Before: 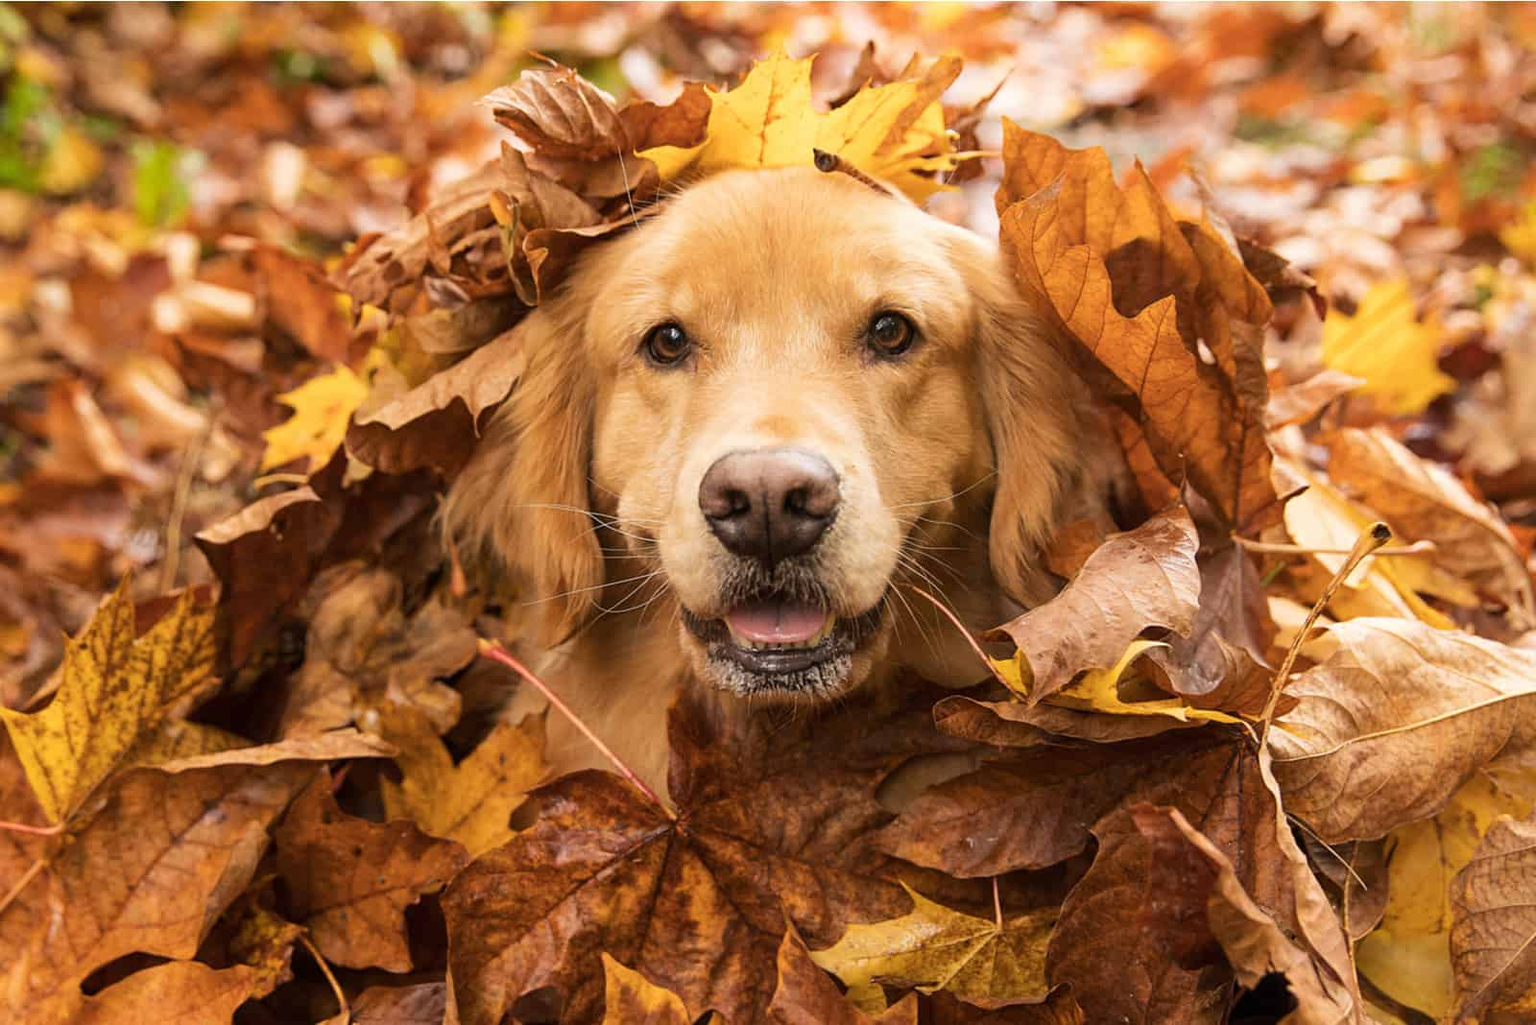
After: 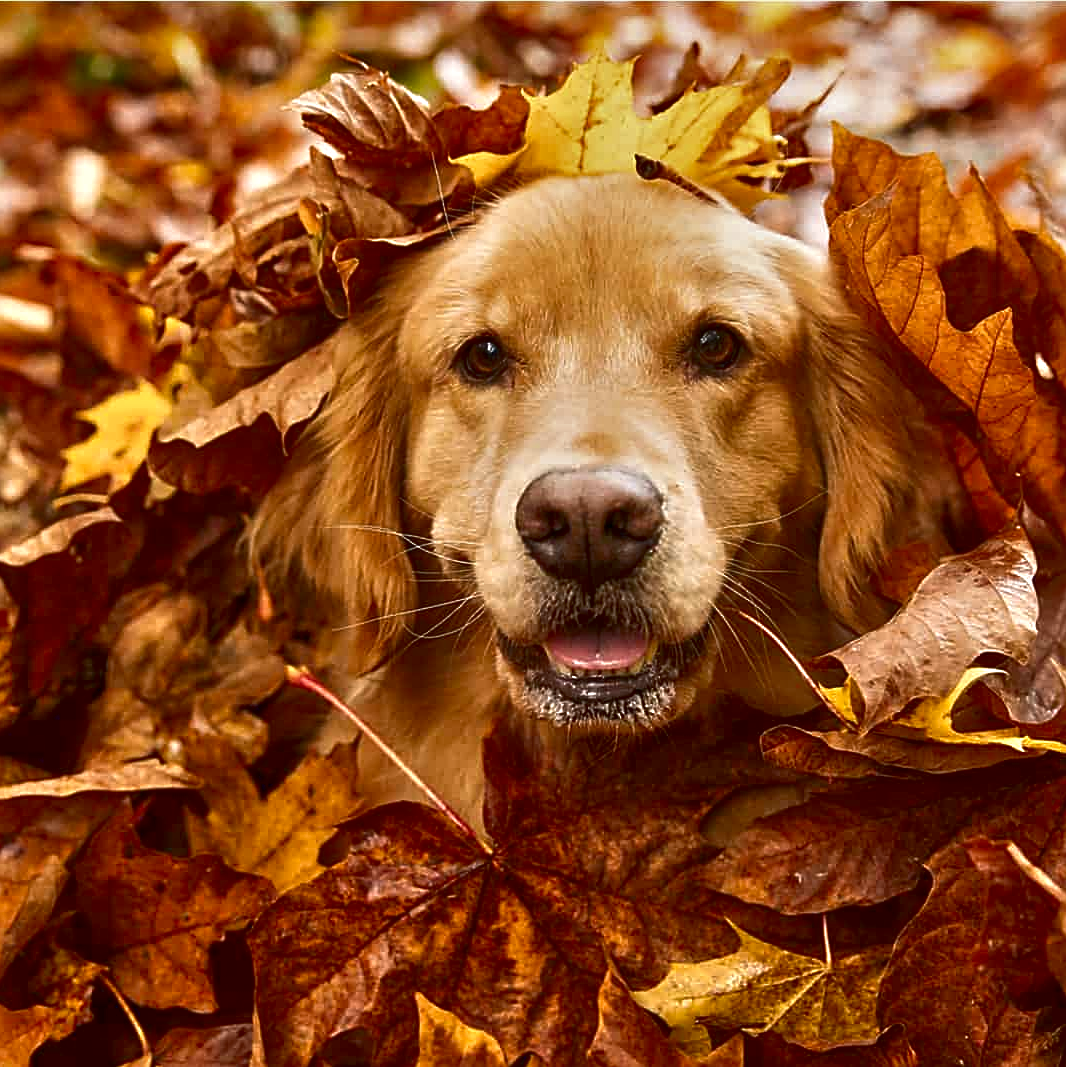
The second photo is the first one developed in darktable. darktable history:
crop and rotate: left 13.342%, right 19.991%
local contrast: mode bilateral grid, contrast 15, coarseness 36, detail 105%, midtone range 0.2
tone equalizer: -8 EV 2 EV, -7 EV 2 EV, -6 EV 2 EV, -5 EV 2 EV, -4 EV 2 EV, -3 EV 1.5 EV, -2 EV 1 EV, -1 EV 0.5 EV
shadows and highlights: shadows 4.1, highlights -17.6, soften with gaussian
contrast brightness saturation: brightness -0.52
sharpen: on, module defaults
